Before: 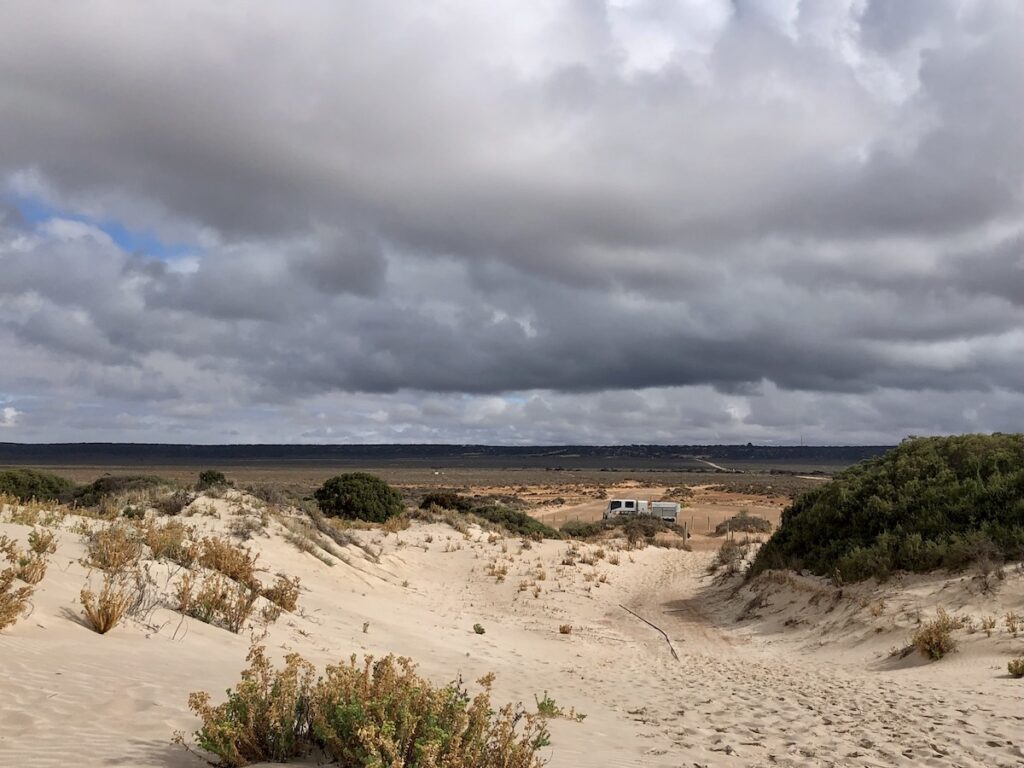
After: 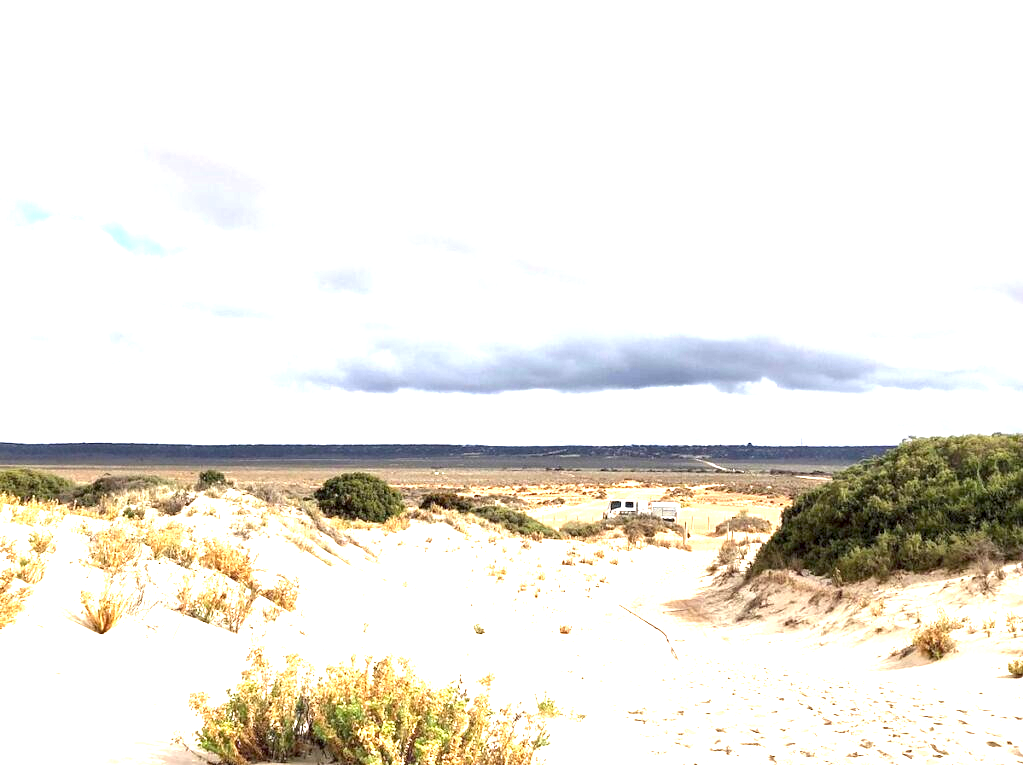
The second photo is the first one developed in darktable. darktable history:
color correction: highlights b* 0.016, saturation 1.12
crop: top 0.068%, bottom 0.122%
exposure: black level correction 0, exposure 2.356 EV, compensate highlight preservation false
local contrast: highlights 101%, shadows 103%, detail 119%, midtone range 0.2
